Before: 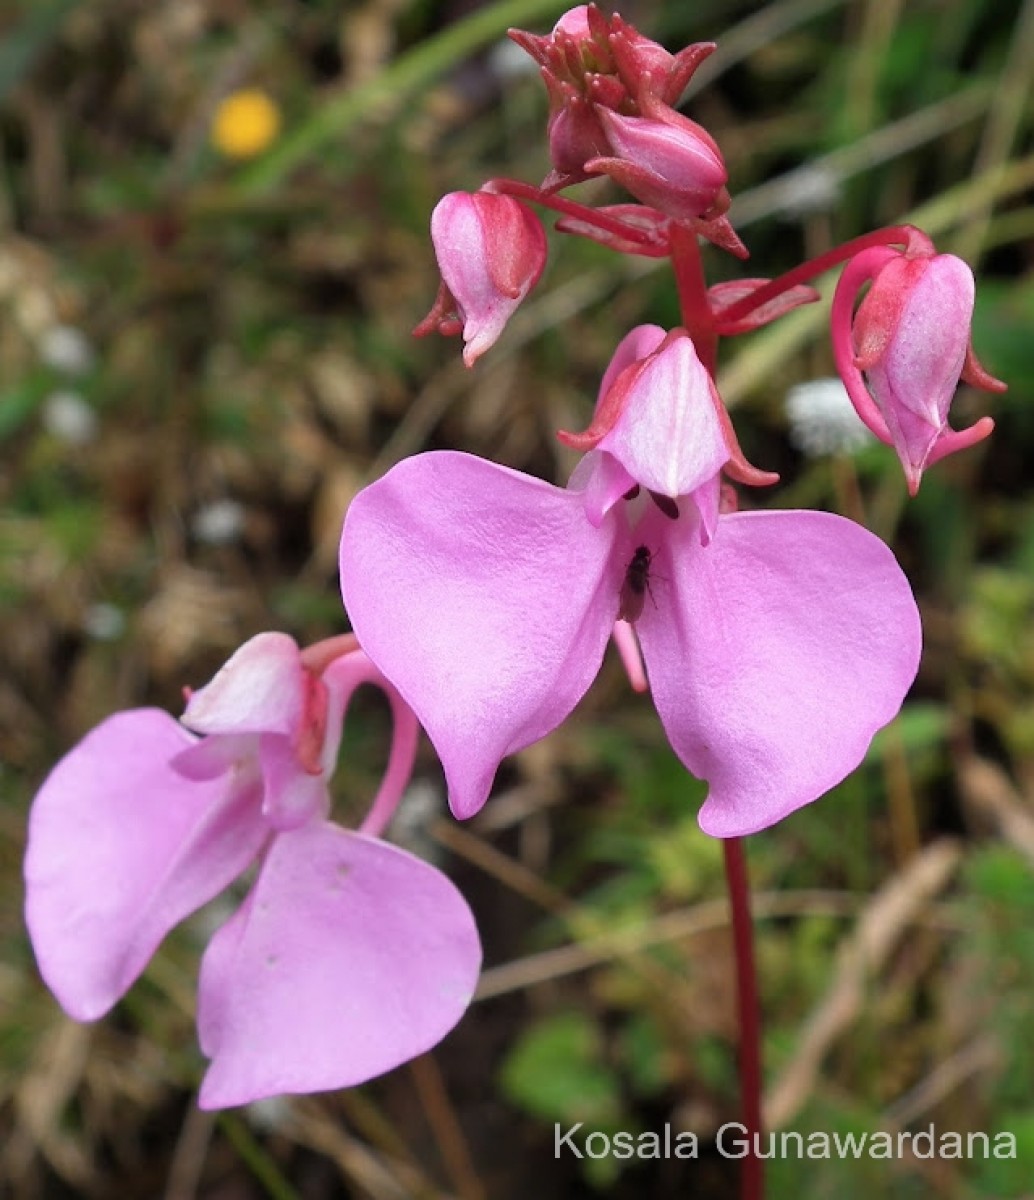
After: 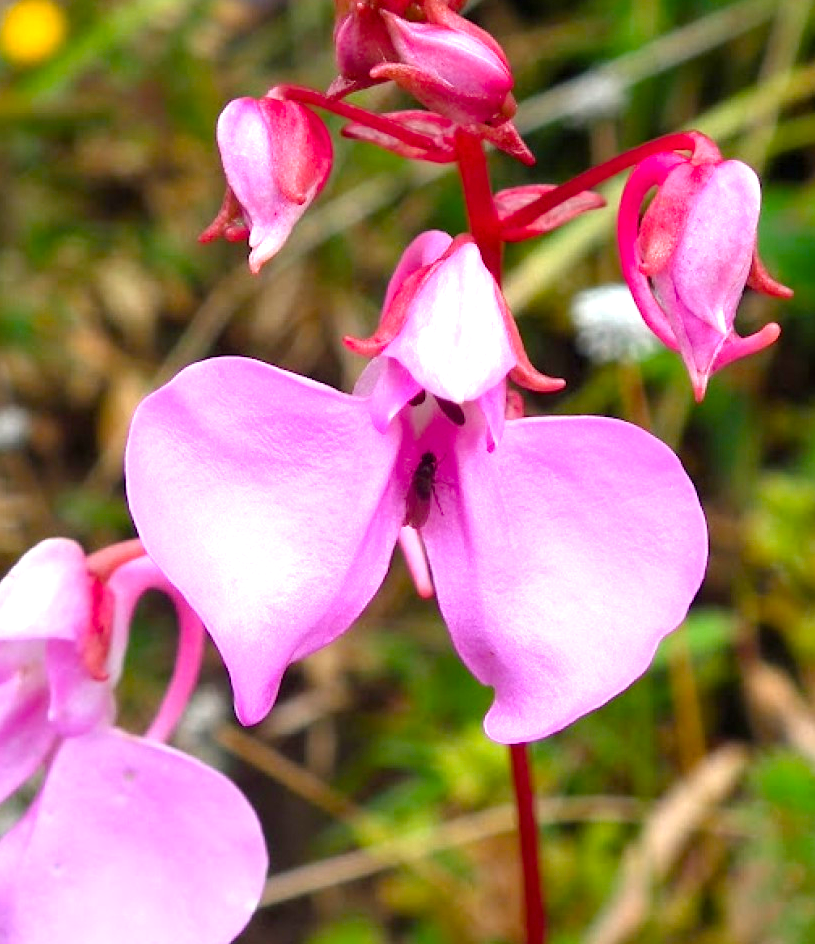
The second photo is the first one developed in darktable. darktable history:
crop and rotate: left 20.74%, top 7.912%, right 0.375%, bottom 13.378%
color balance rgb: perceptual saturation grading › global saturation 20%, perceptual saturation grading › highlights 2.68%, perceptual saturation grading › shadows 50%
exposure: exposure 0.785 EV, compensate highlight preservation false
